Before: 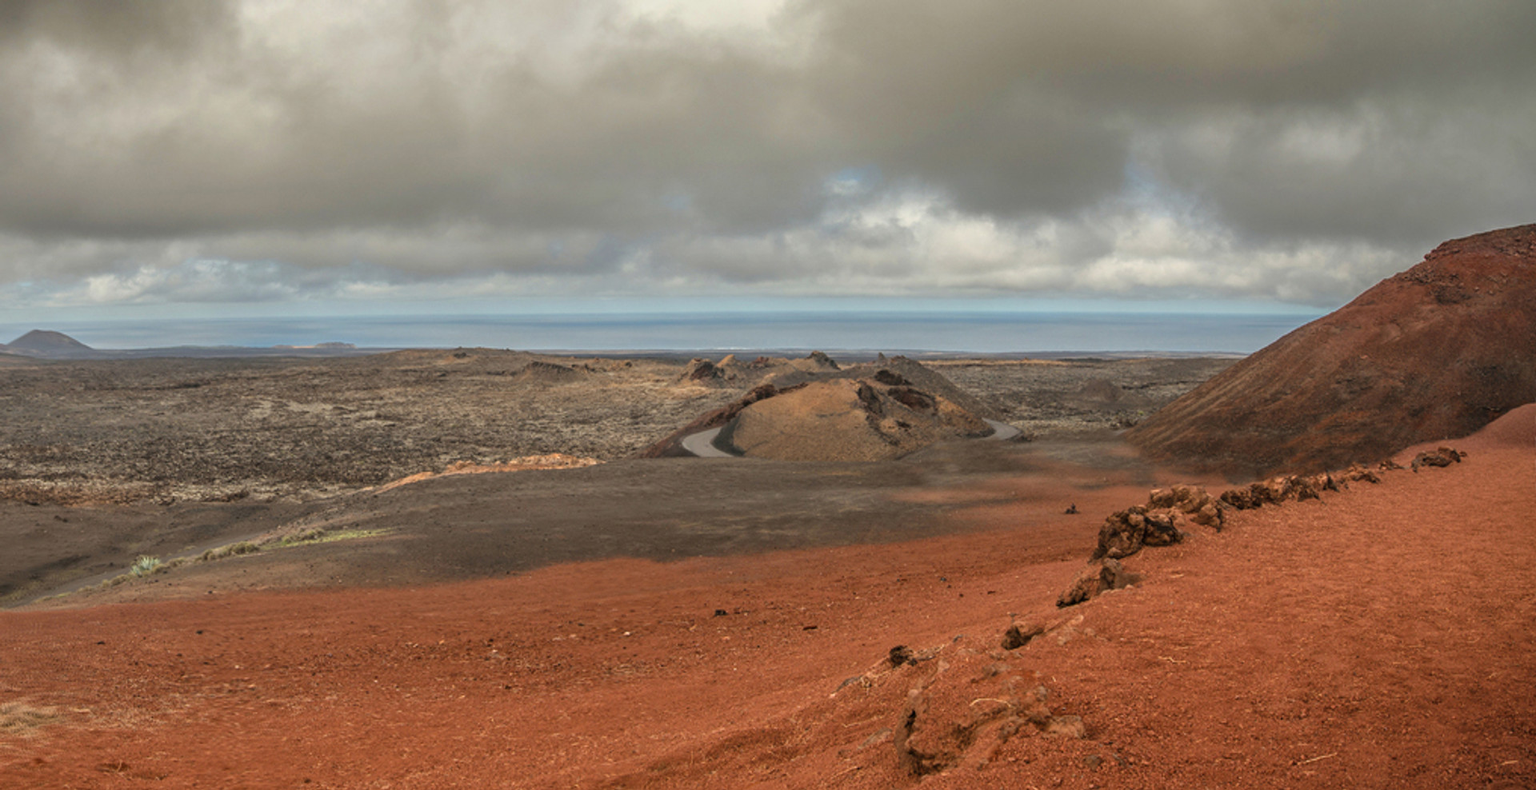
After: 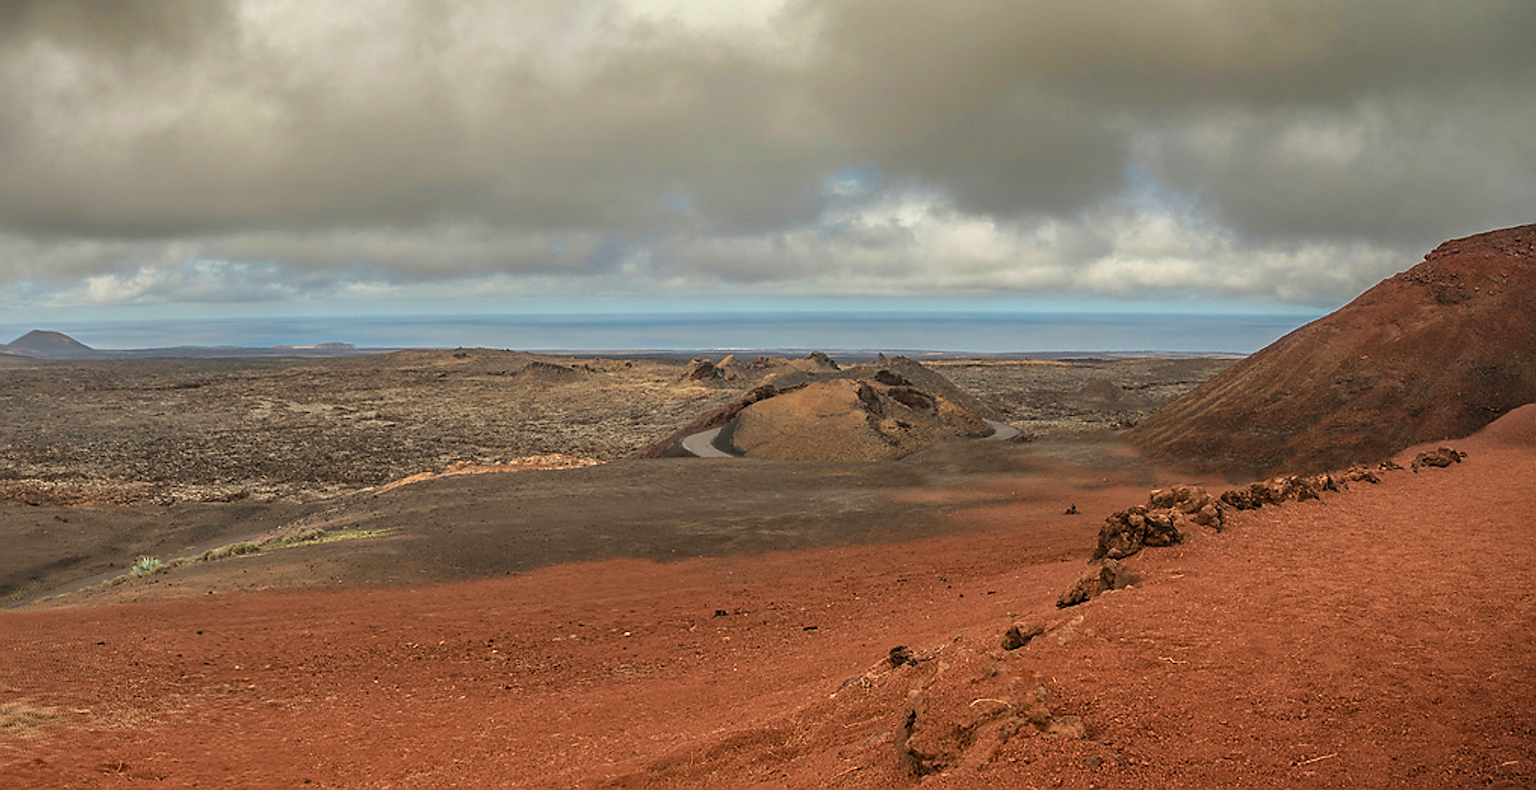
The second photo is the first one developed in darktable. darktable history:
sharpen: radius 1.379, amount 1.24, threshold 0.816
velvia: on, module defaults
